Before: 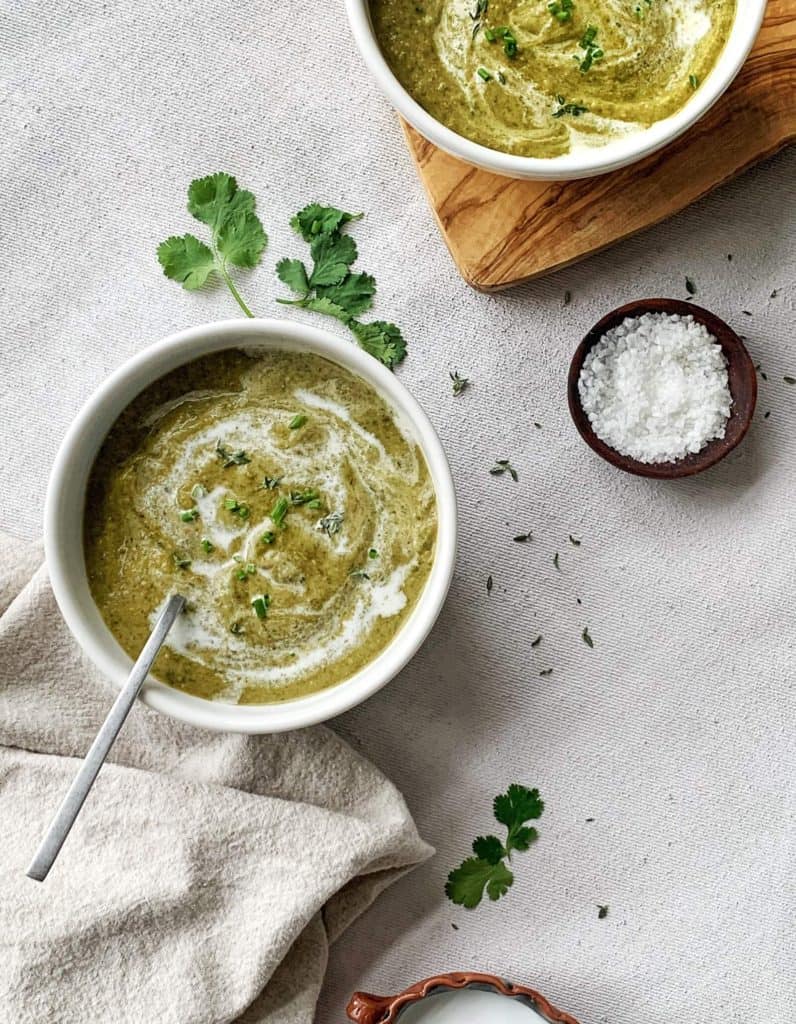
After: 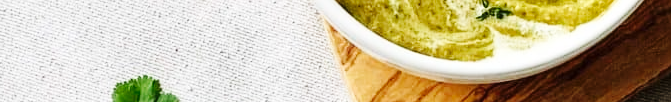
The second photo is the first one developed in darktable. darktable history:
crop and rotate: left 9.644%, top 9.491%, right 6.021%, bottom 80.509%
base curve: curves: ch0 [(0, 0) (0.032, 0.025) (0.121, 0.166) (0.206, 0.329) (0.605, 0.79) (1, 1)], preserve colors none
white balance: emerald 1
